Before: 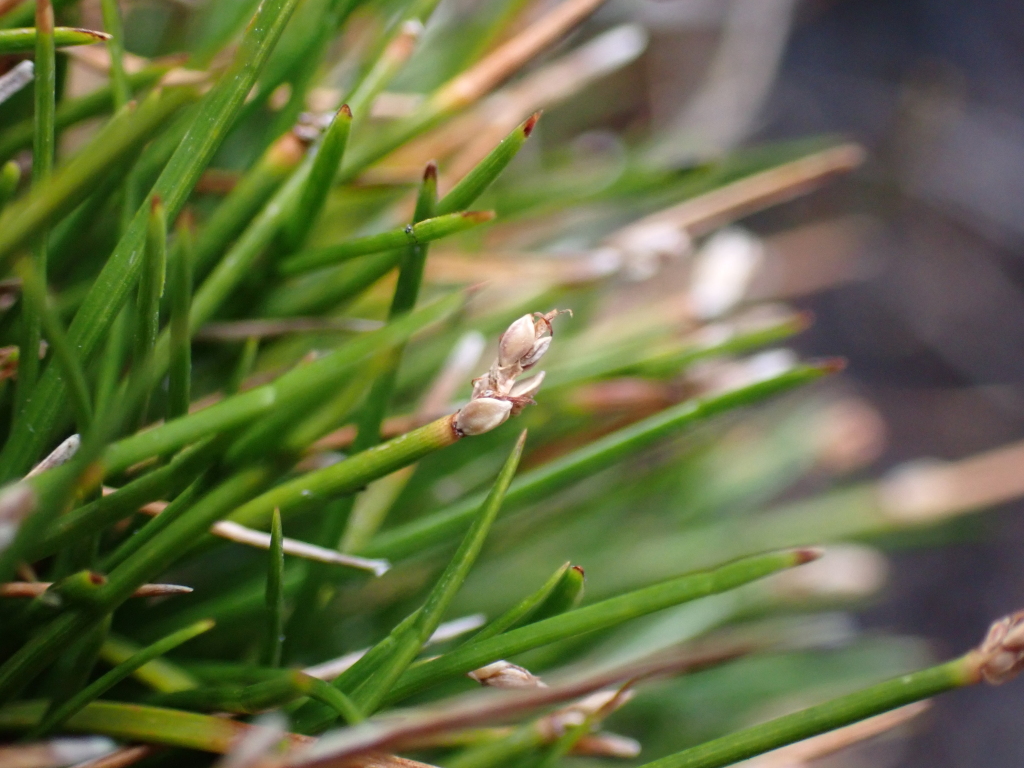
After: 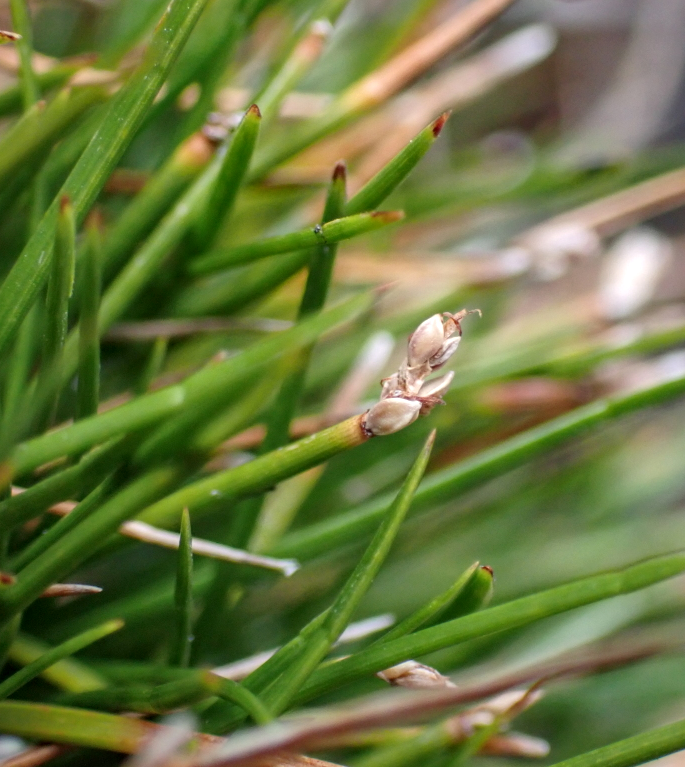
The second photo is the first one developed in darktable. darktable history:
shadows and highlights: on, module defaults
crop and rotate: left 8.902%, right 24.202%
local contrast: on, module defaults
